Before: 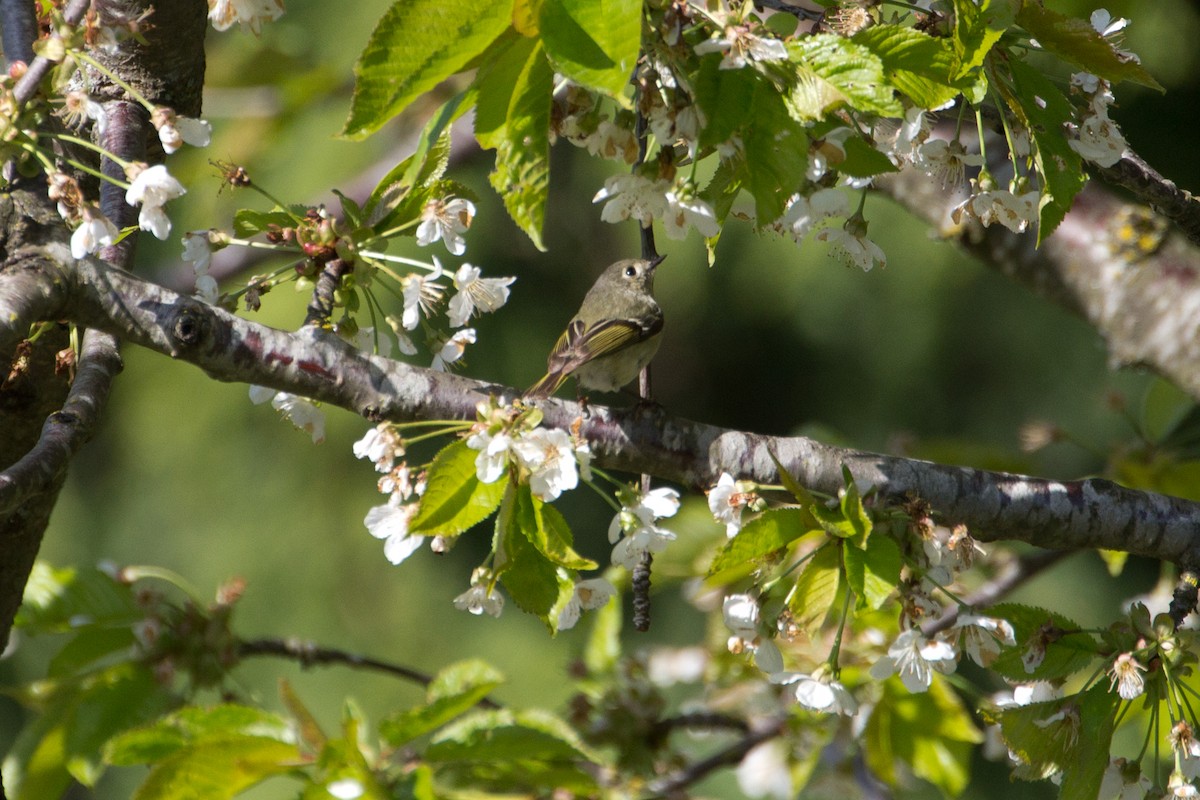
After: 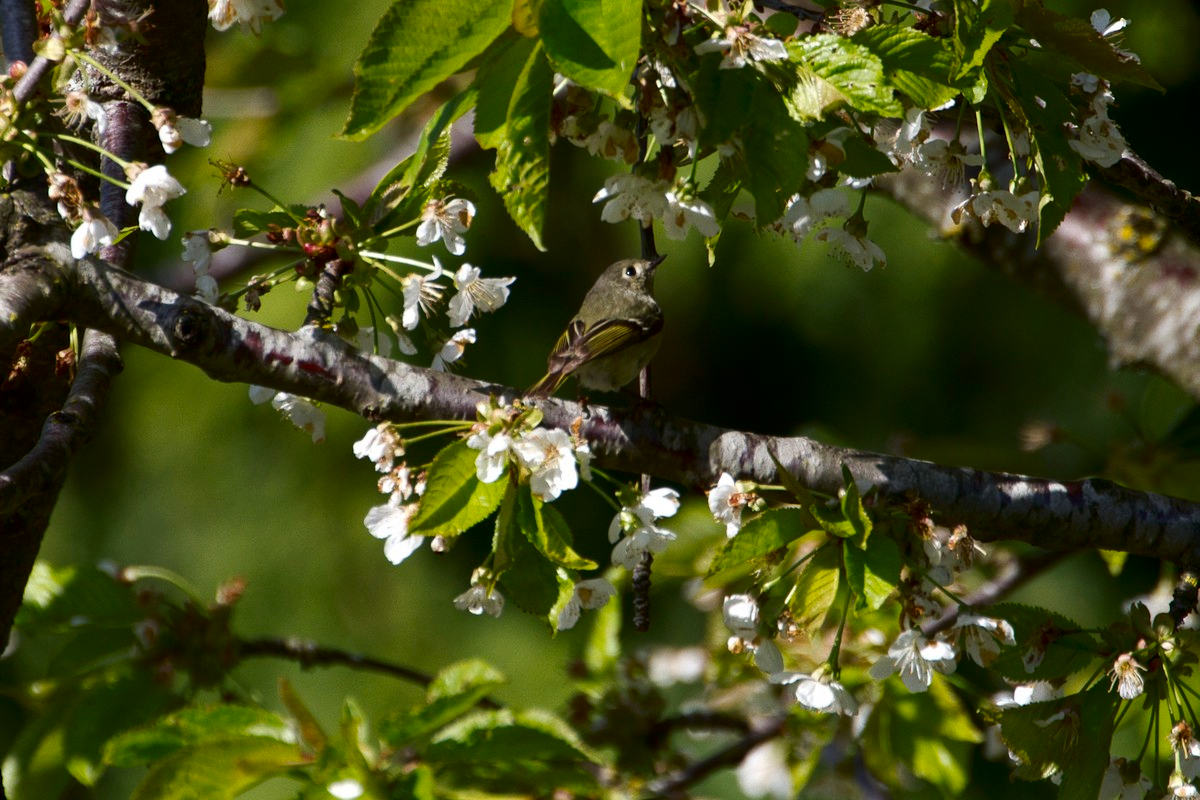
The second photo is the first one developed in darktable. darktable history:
contrast brightness saturation: contrast 0.104, brightness -0.269, saturation 0.141
